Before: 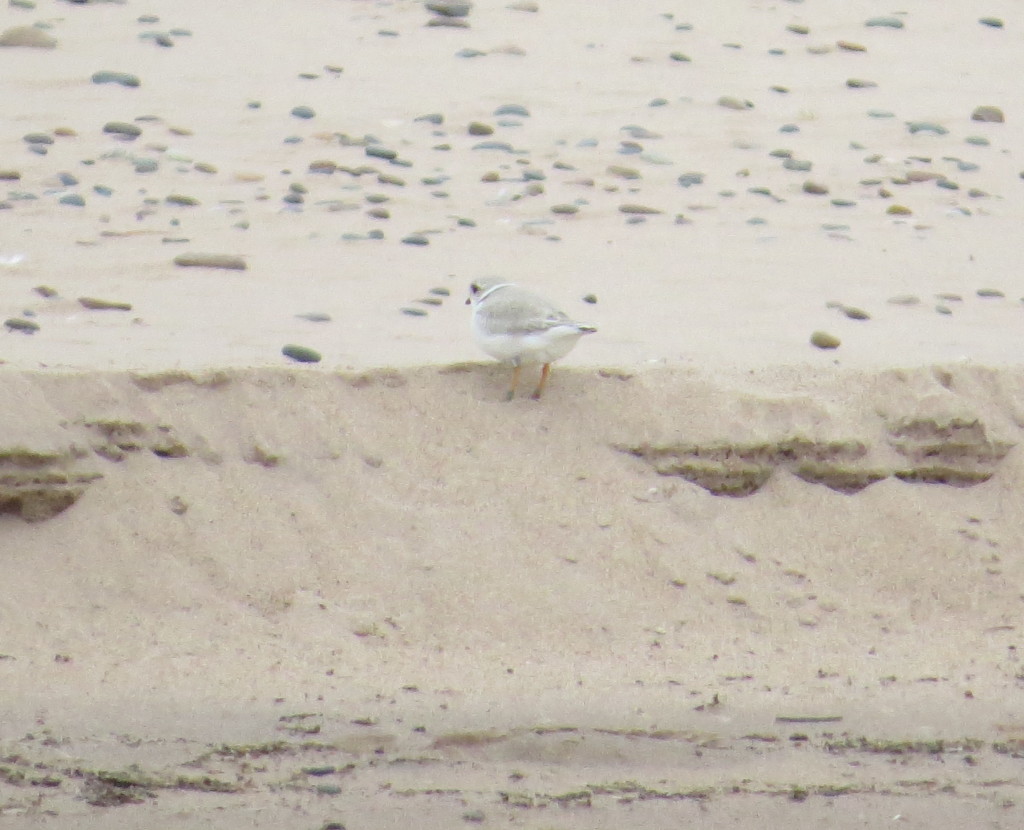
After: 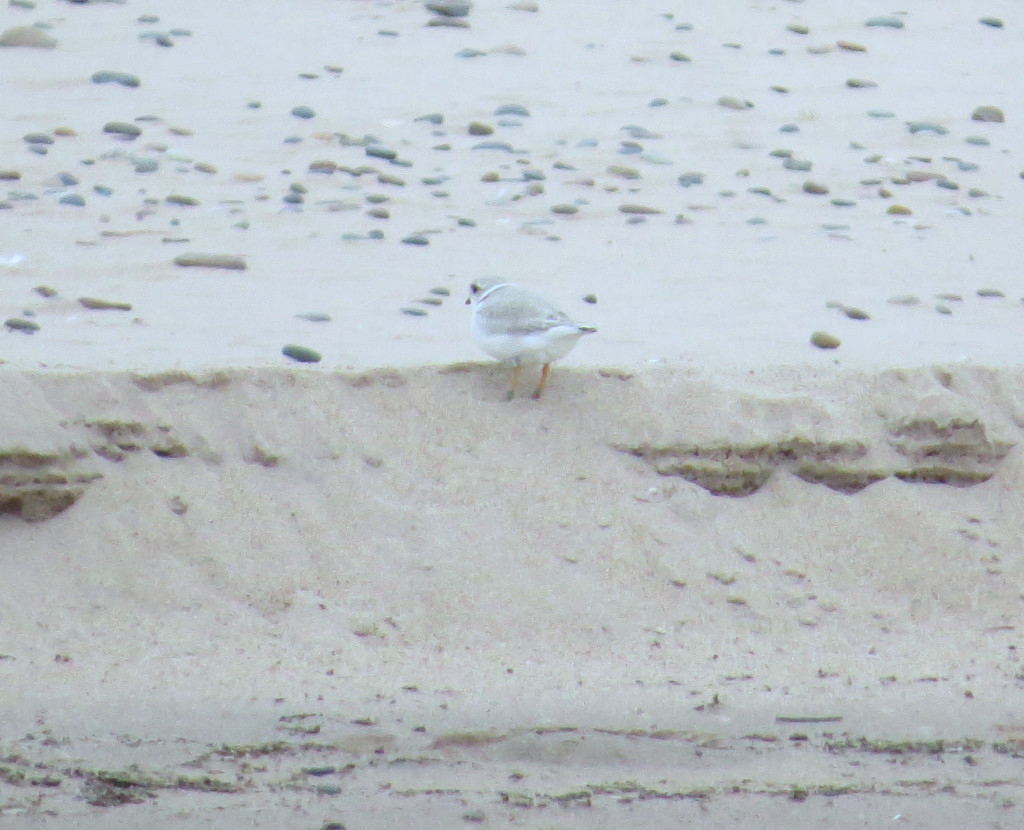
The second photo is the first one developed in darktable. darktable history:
color calibration: gray › normalize channels true, illuminant custom, x 0.368, y 0.373, temperature 4341.13 K, gamut compression 0.021
